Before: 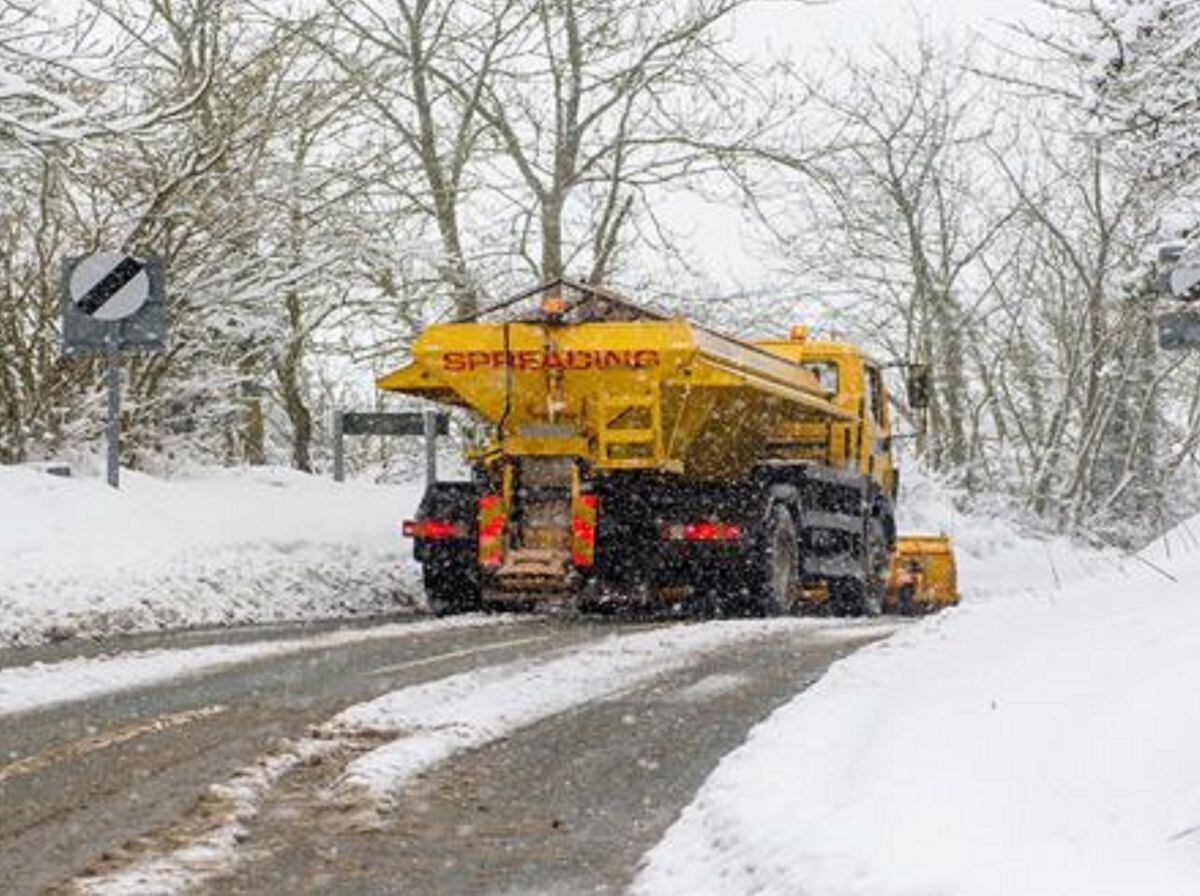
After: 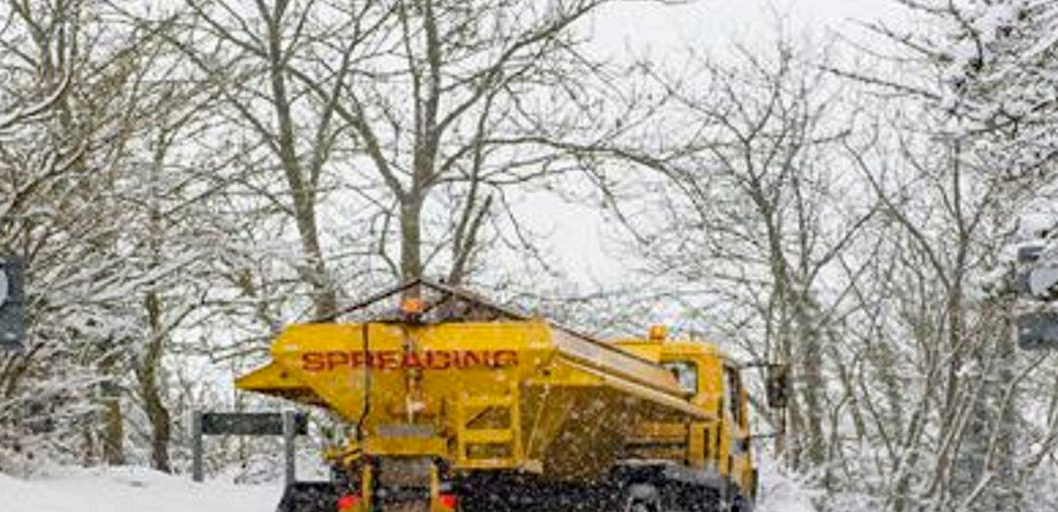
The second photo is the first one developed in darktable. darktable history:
haze removal: strength 0.29, distance 0.25, compatibility mode true, adaptive false
crop and rotate: left 11.812%, bottom 42.776%
shadows and highlights: radius 125.46, shadows 30.51, highlights -30.51, low approximation 0.01, soften with gaussian
